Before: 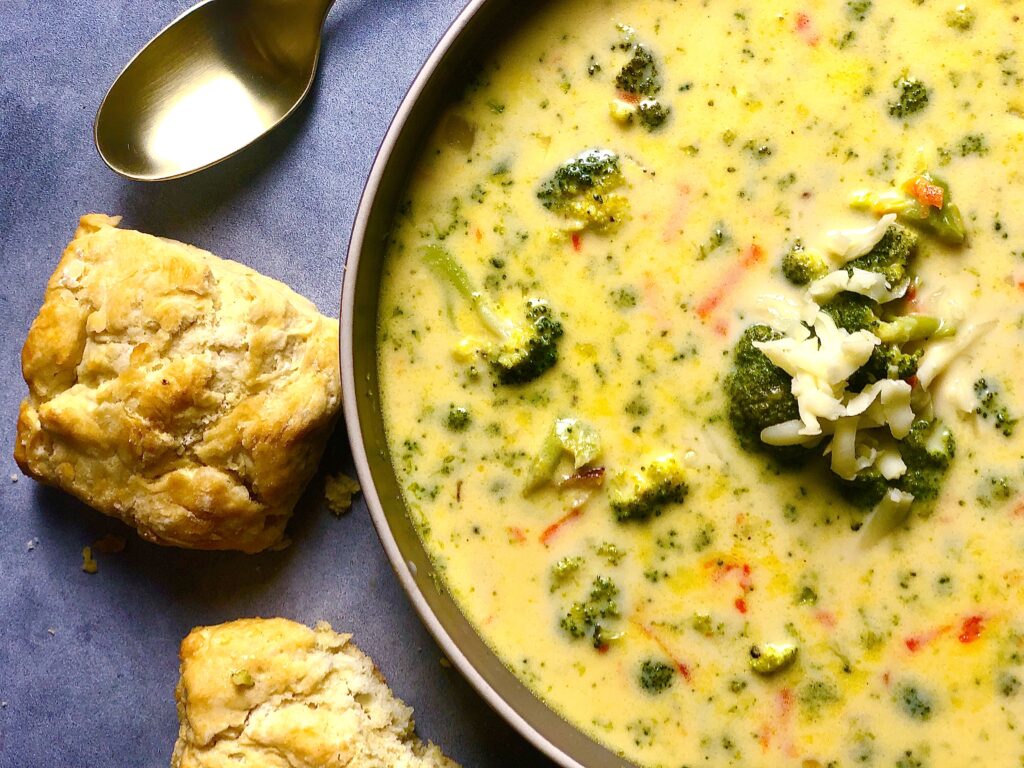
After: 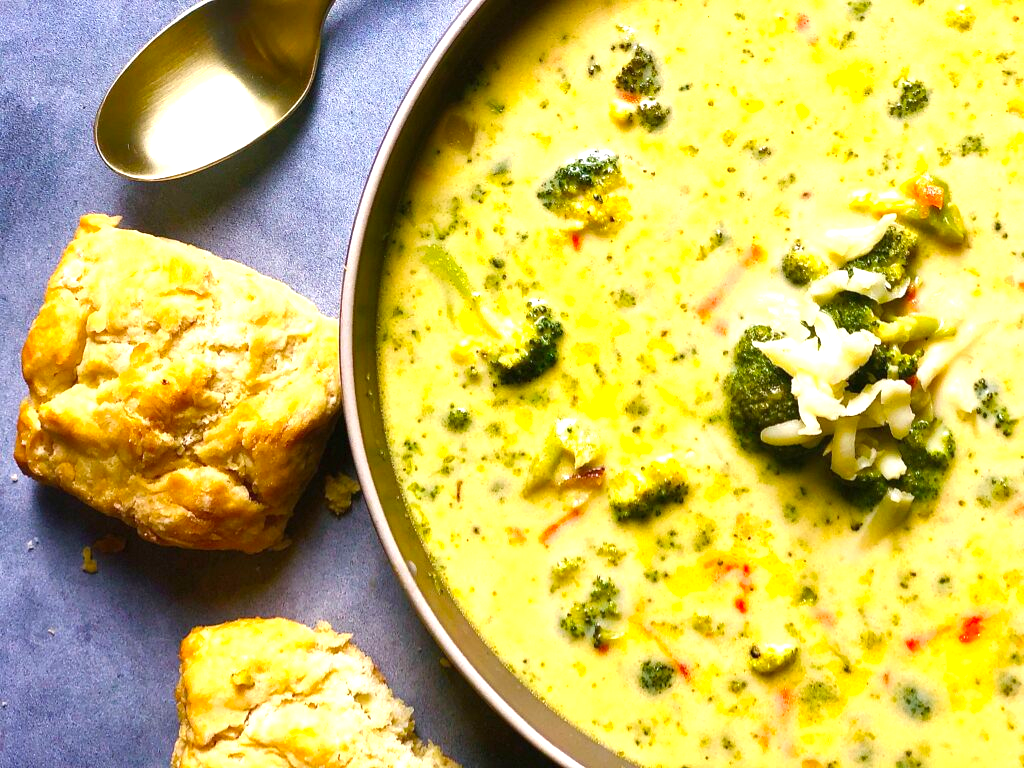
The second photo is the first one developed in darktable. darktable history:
exposure: black level correction 0, exposure 0.694 EV, compensate highlight preservation false
